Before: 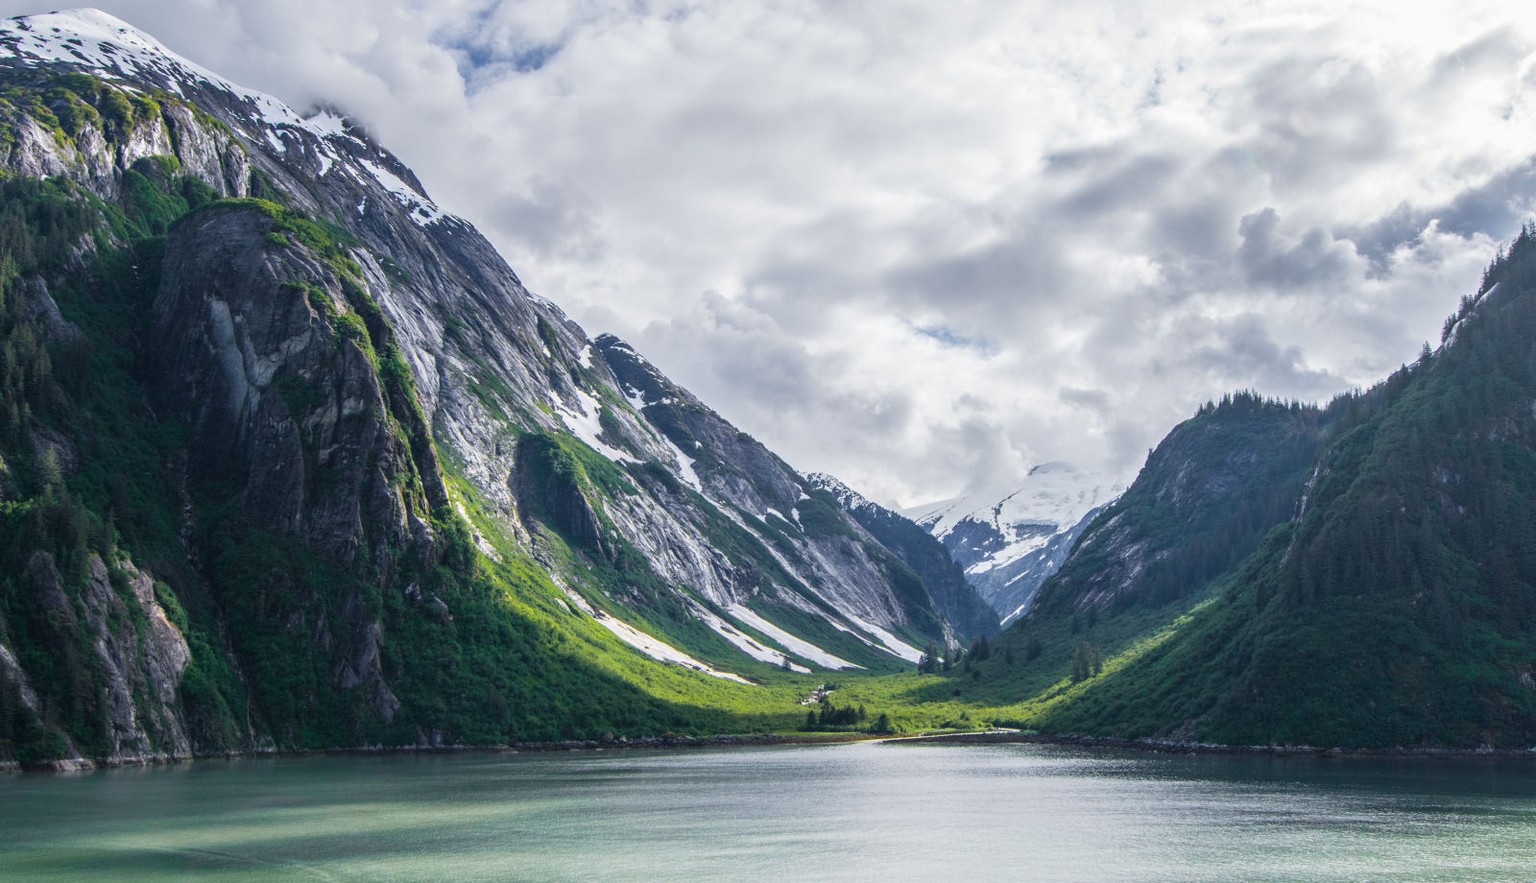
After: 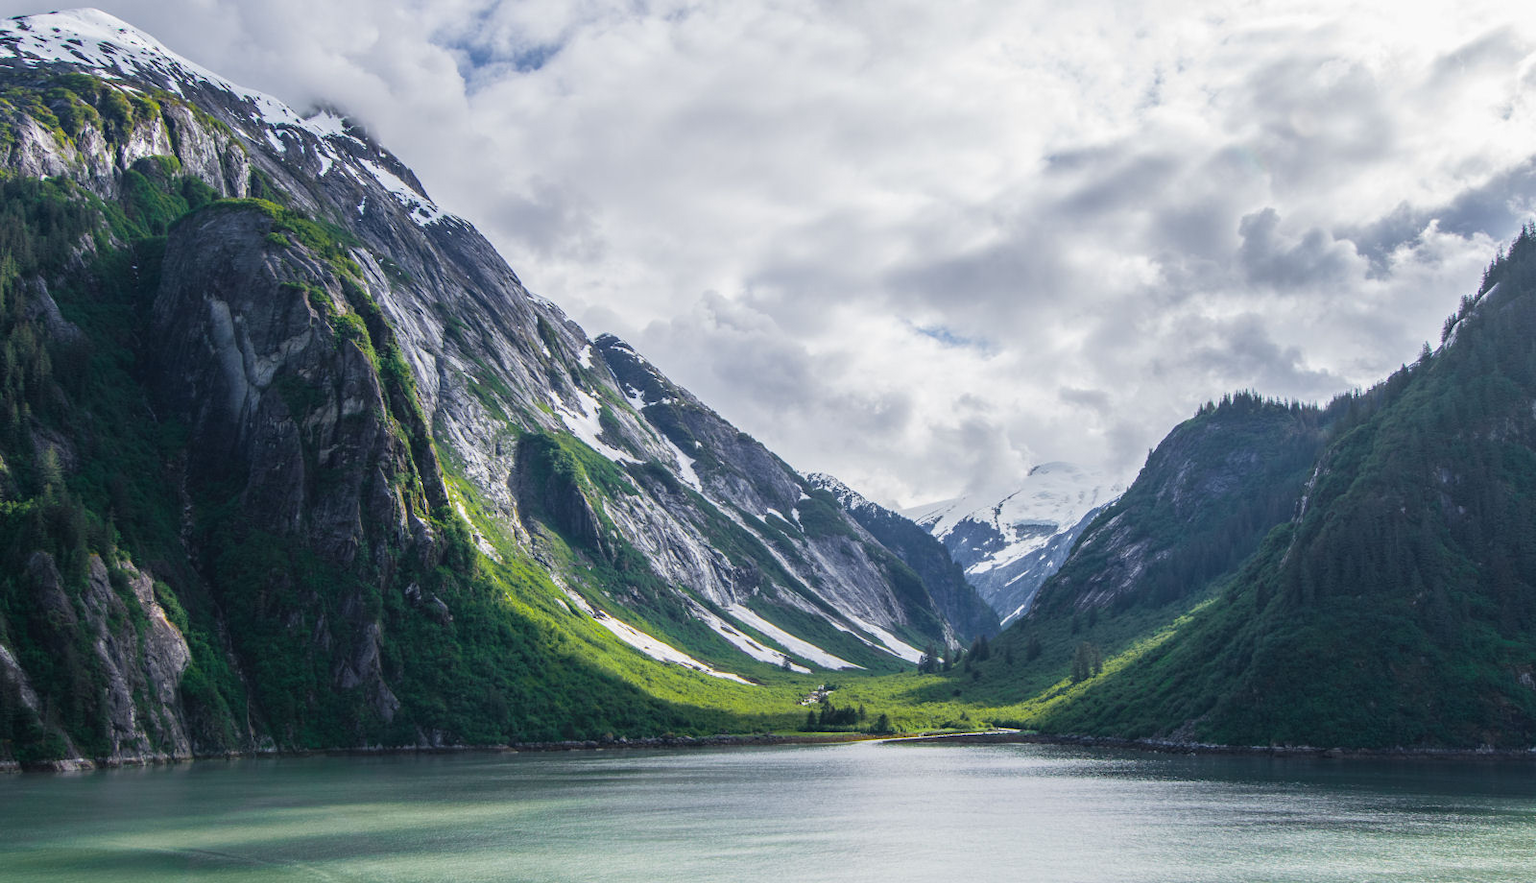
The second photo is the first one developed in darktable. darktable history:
local contrast: mode bilateral grid, contrast 100, coarseness 99, detail 90%, midtone range 0.2
